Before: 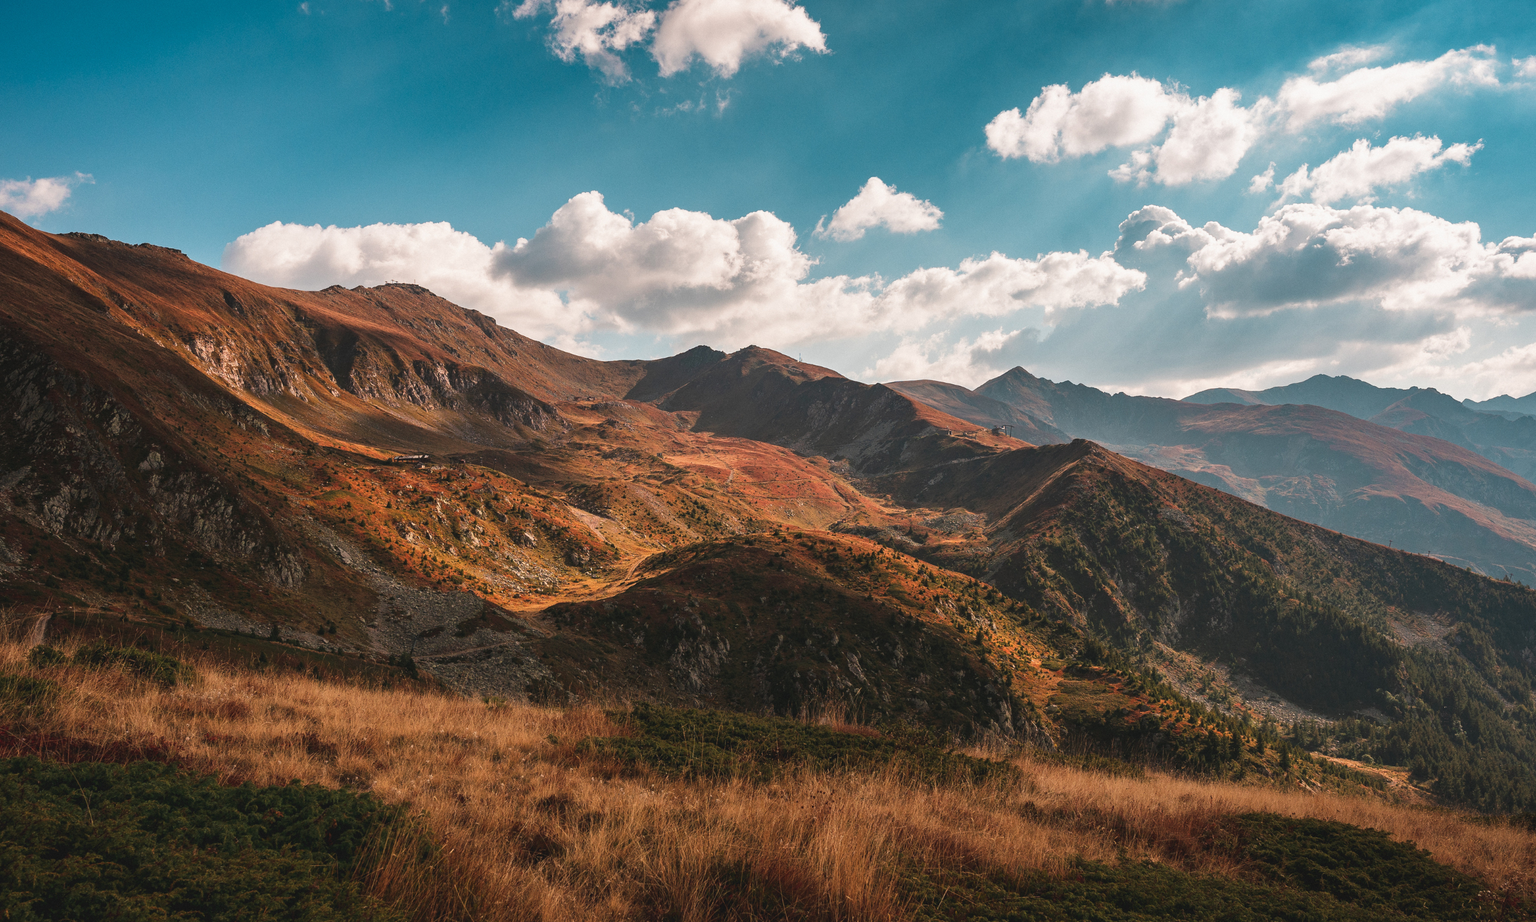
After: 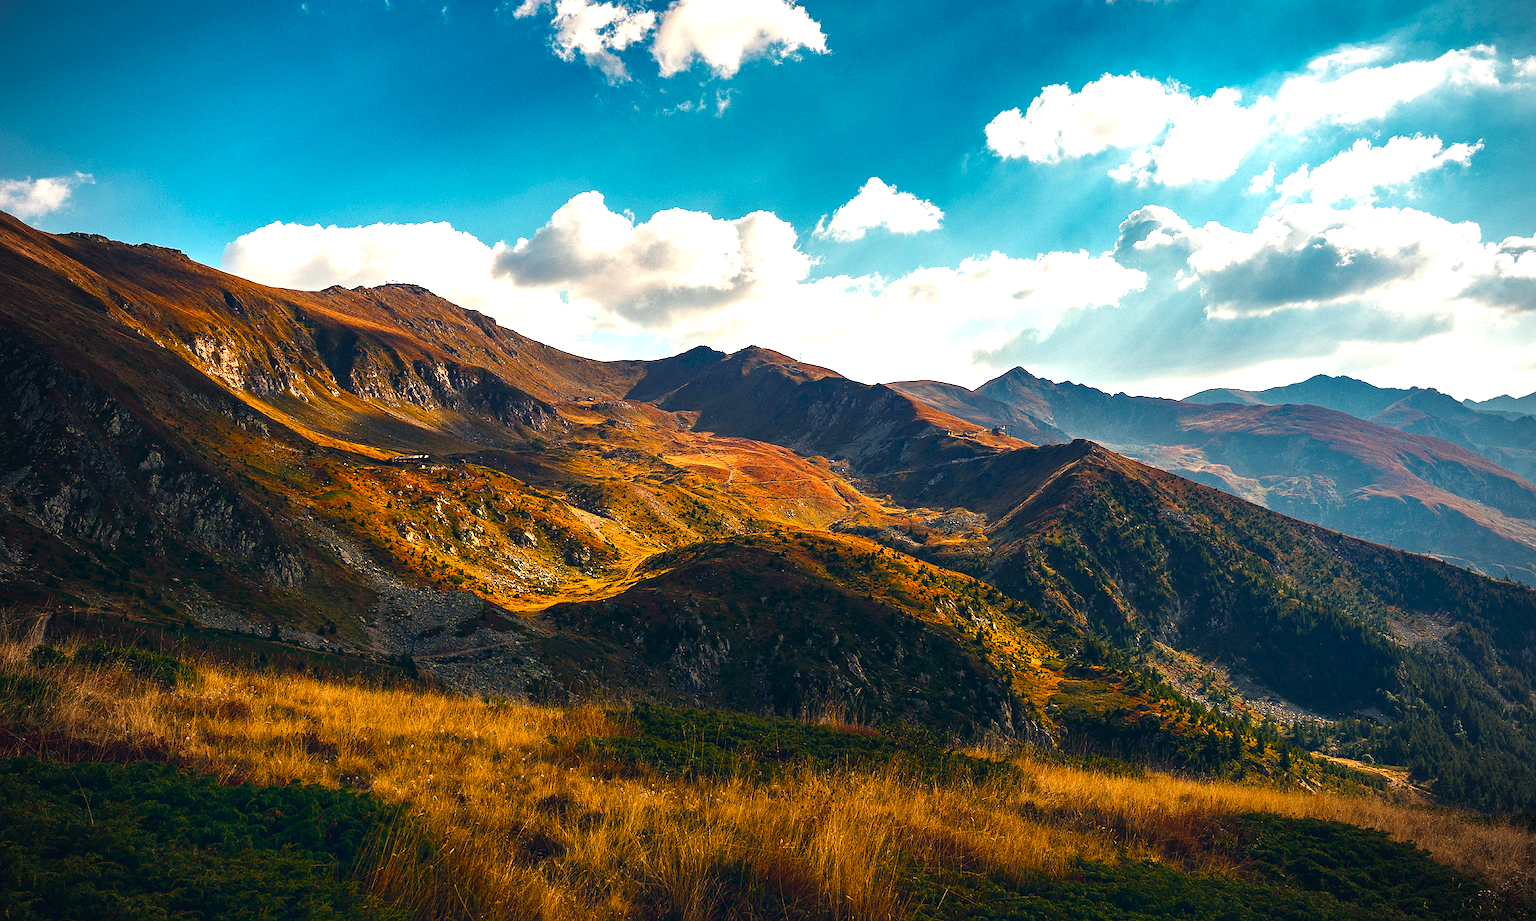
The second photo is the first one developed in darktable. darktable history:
color balance rgb: shadows lift › luminance -40.732%, shadows lift › chroma 13.89%, shadows lift › hue 259°, linear chroma grading › global chroma 8.769%, perceptual saturation grading › global saturation 20%, perceptual saturation grading › highlights -14.215%, perceptual saturation grading › shadows 49.554%, perceptual brilliance grading › global brilliance 20.959%, perceptual brilliance grading › shadows -35.267%, global vibrance 34.925%
exposure: exposure 0.2 EV, compensate highlight preservation false
color correction: highlights a* -4.72, highlights b* 5.04, saturation 0.951
sharpen: radius 0.974, amount 0.603
vignetting: unbound false
